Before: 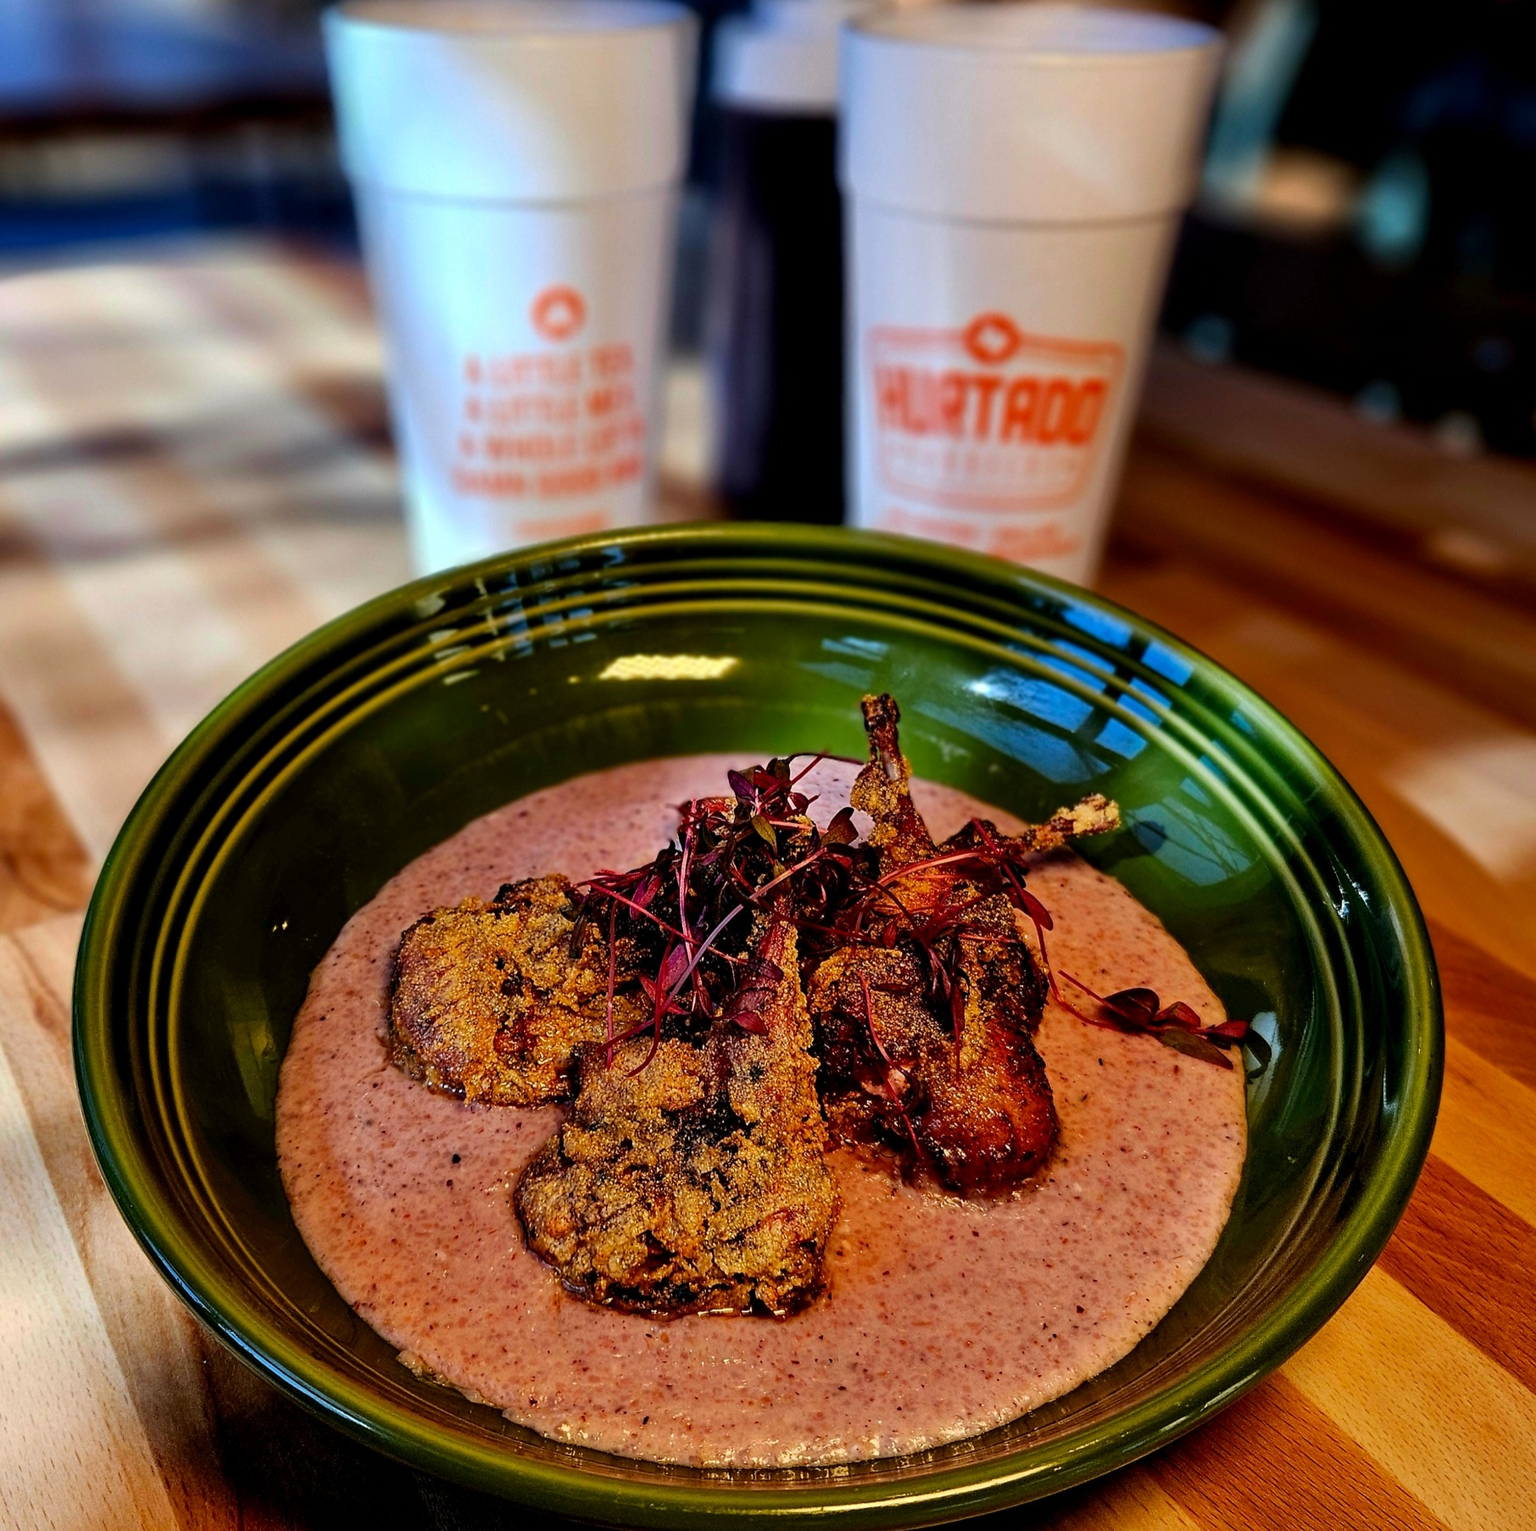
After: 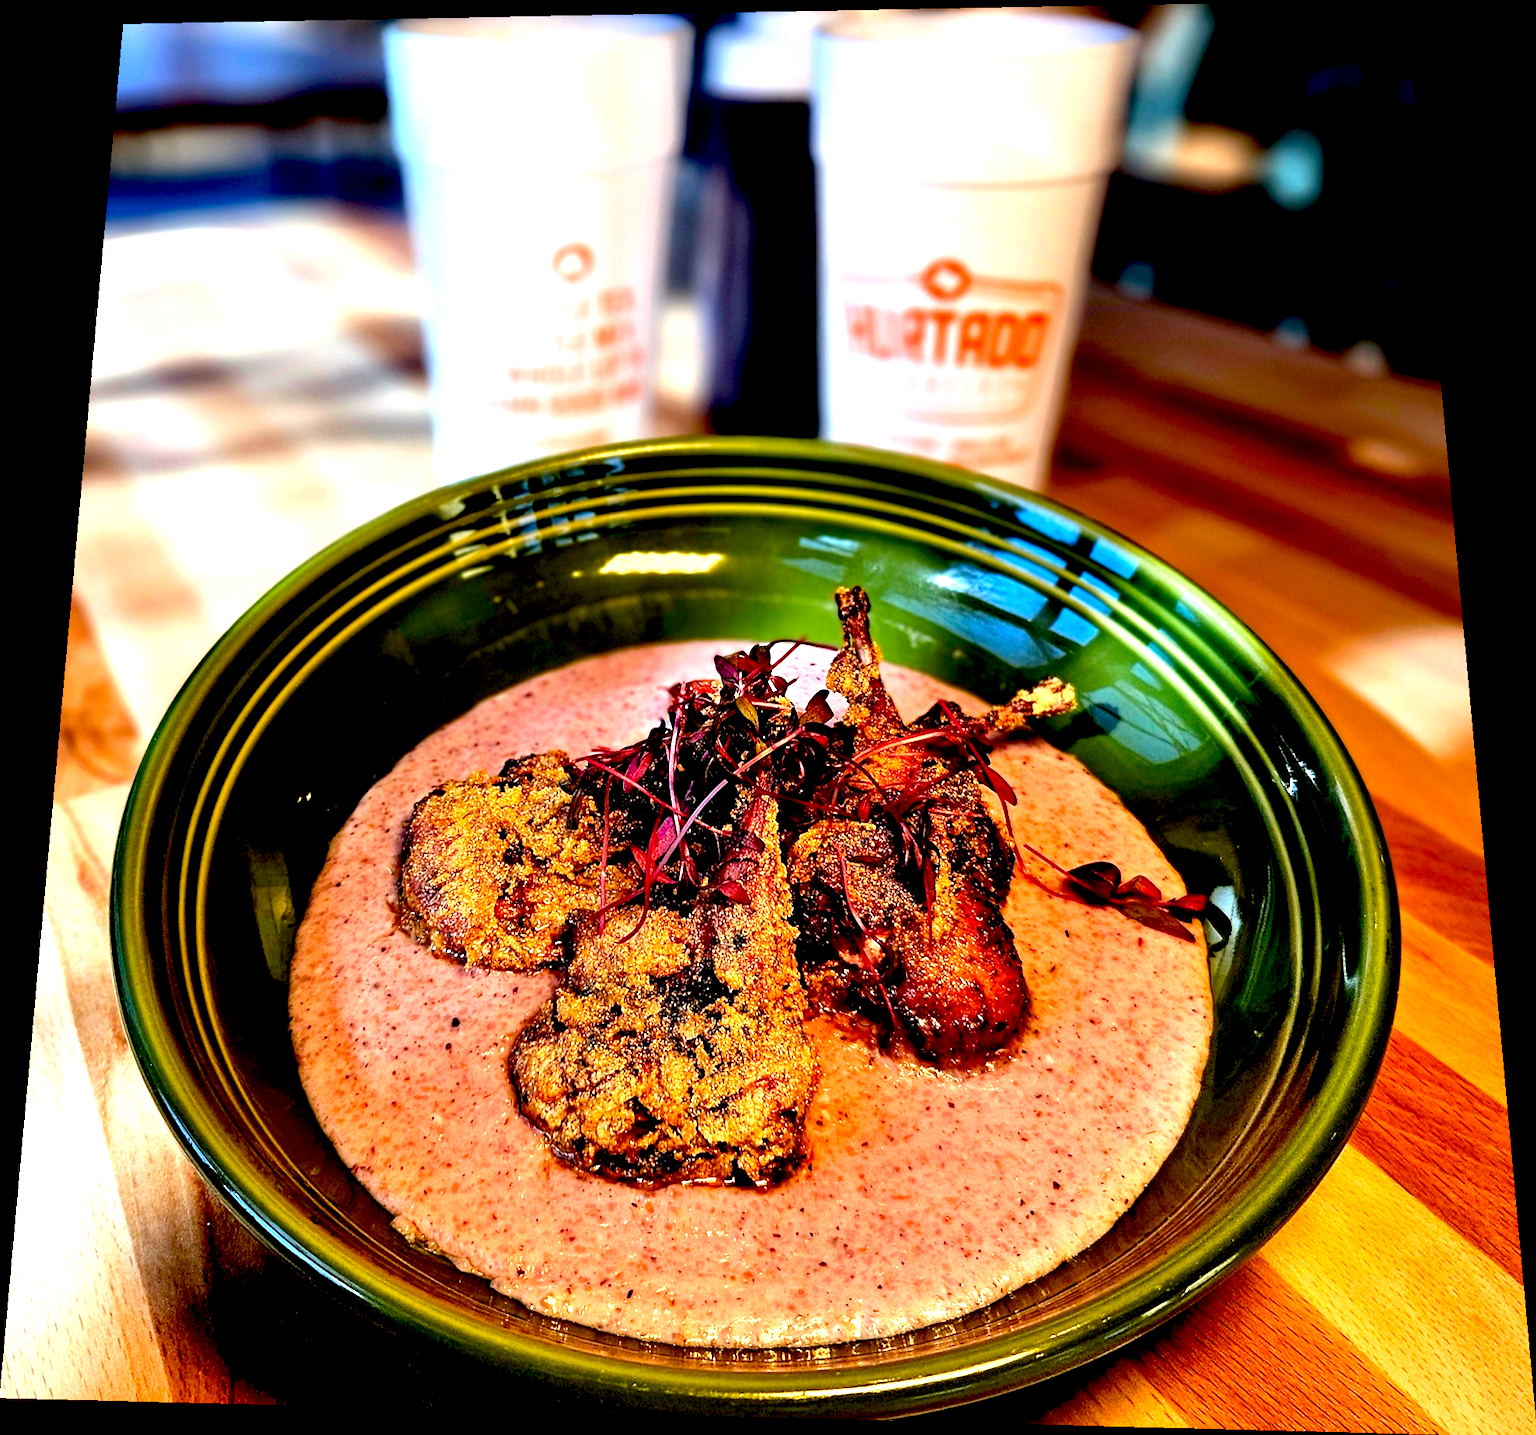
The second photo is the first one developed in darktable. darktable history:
rotate and perspective: rotation 0.128°, lens shift (vertical) -0.181, lens shift (horizontal) -0.044, shear 0.001, automatic cropping off
exposure: black level correction 0.009, exposure 1.425 EV, compensate highlight preservation false
white balance: emerald 1
